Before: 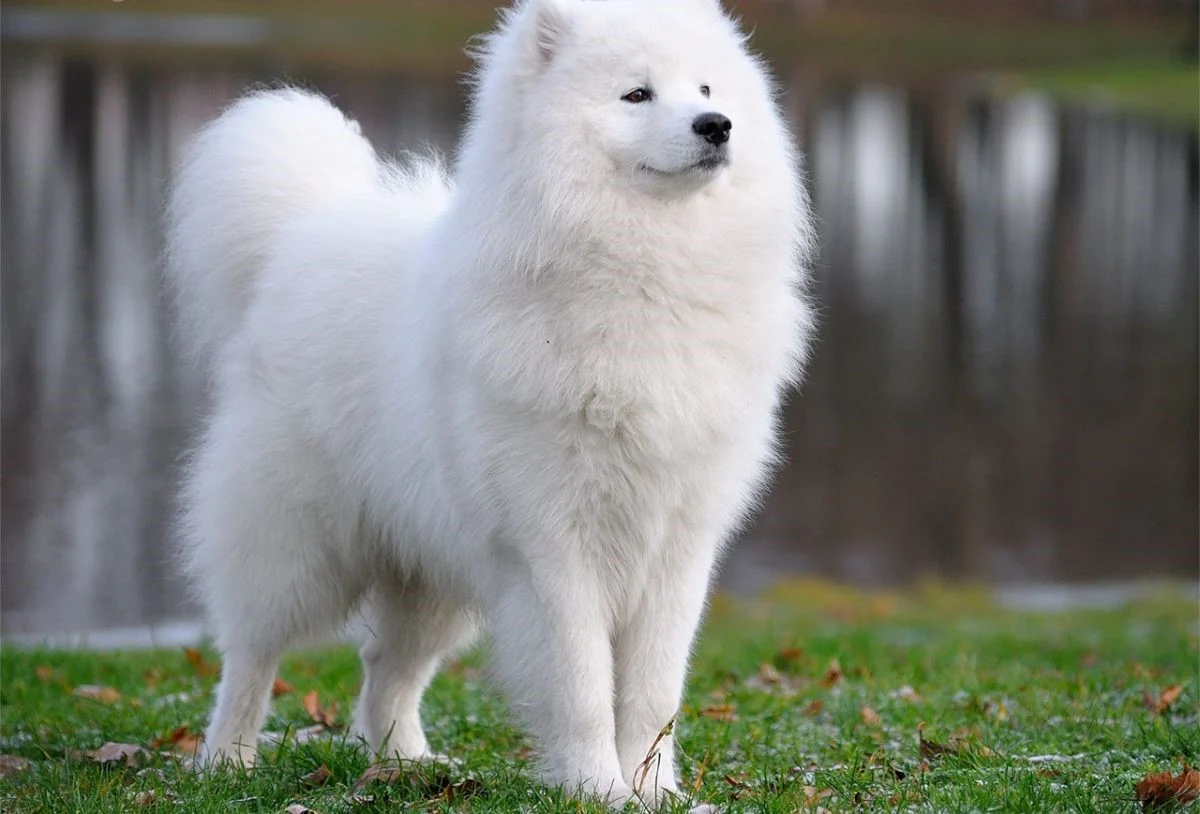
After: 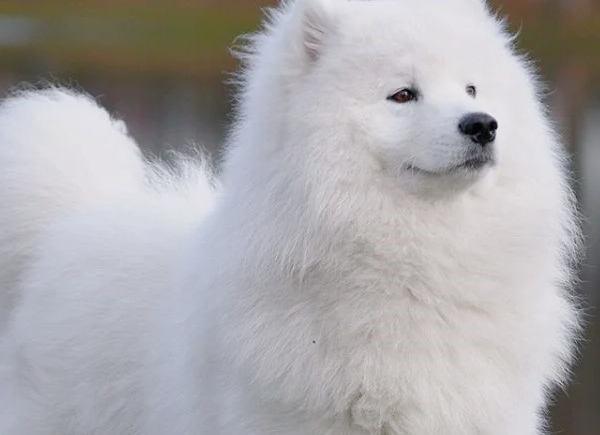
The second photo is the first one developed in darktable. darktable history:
color balance rgb: shadows lift › chroma 1%, shadows lift › hue 113°, highlights gain › chroma 0.2%, highlights gain › hue 333°, perceptual saturation grading › global saturation 20%, perceptual saturation grading › highlights -50%, perceptual saturation grading › shadows 25%, contrast -10%
crop: left 19.556%, right 30.401%, bottom 46.458%
